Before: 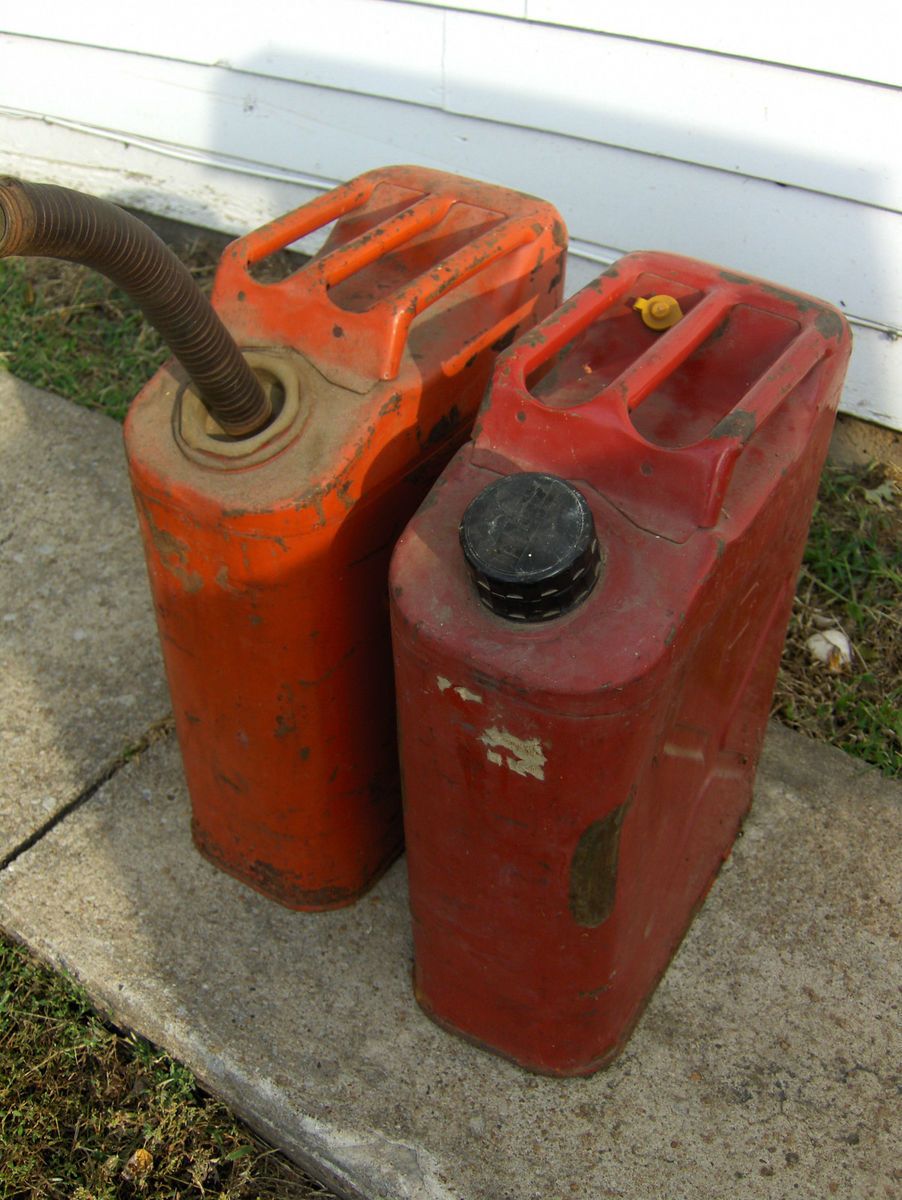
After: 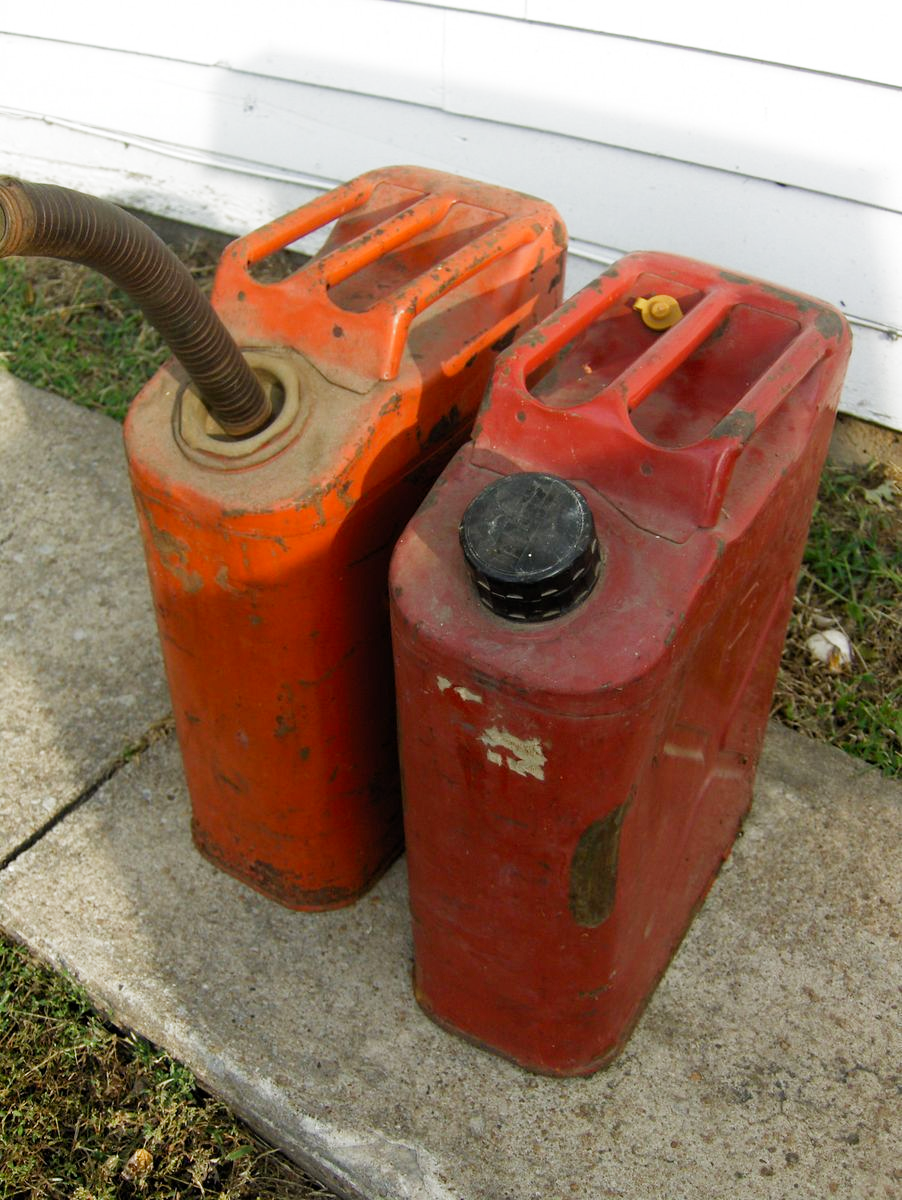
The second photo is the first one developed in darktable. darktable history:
filmic rgb: black relative exposure -11.3 EV, white relative exposure 3.24 EV, hardness 6.71, preserve chrominance no, color science v3 (2019), use custom middle-gray values true
exposure: black level correction 0.001, exposure 0.499 EV, compensate highlight preservation false
levels: mode automatic, levels [0, 0.281, 0.562]
